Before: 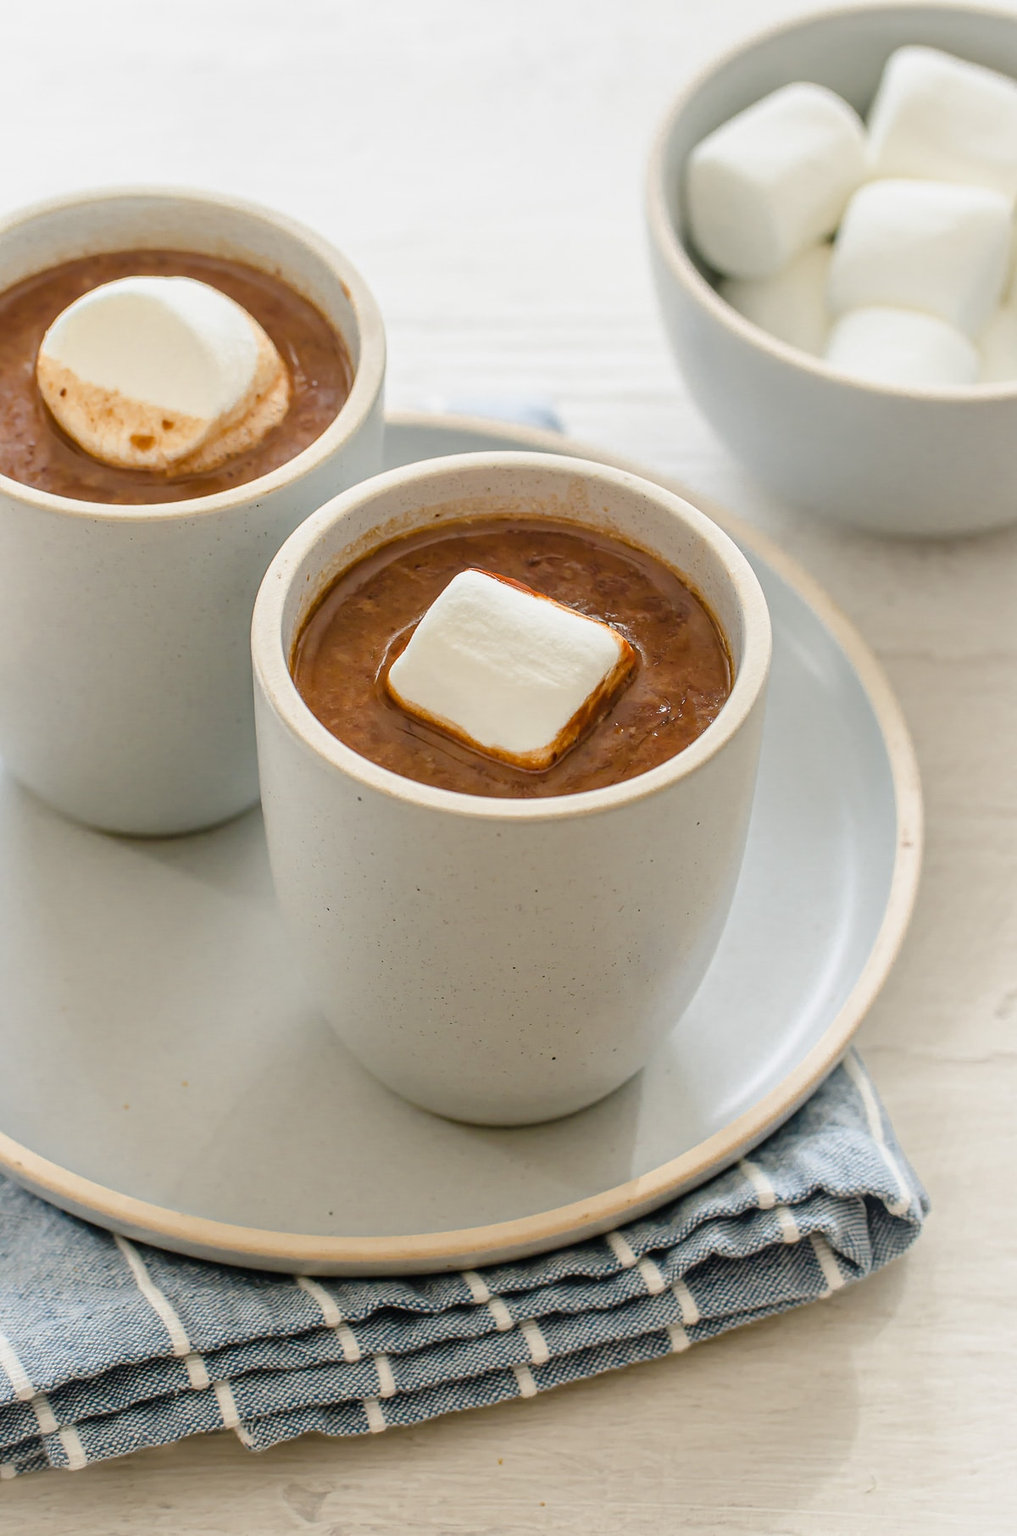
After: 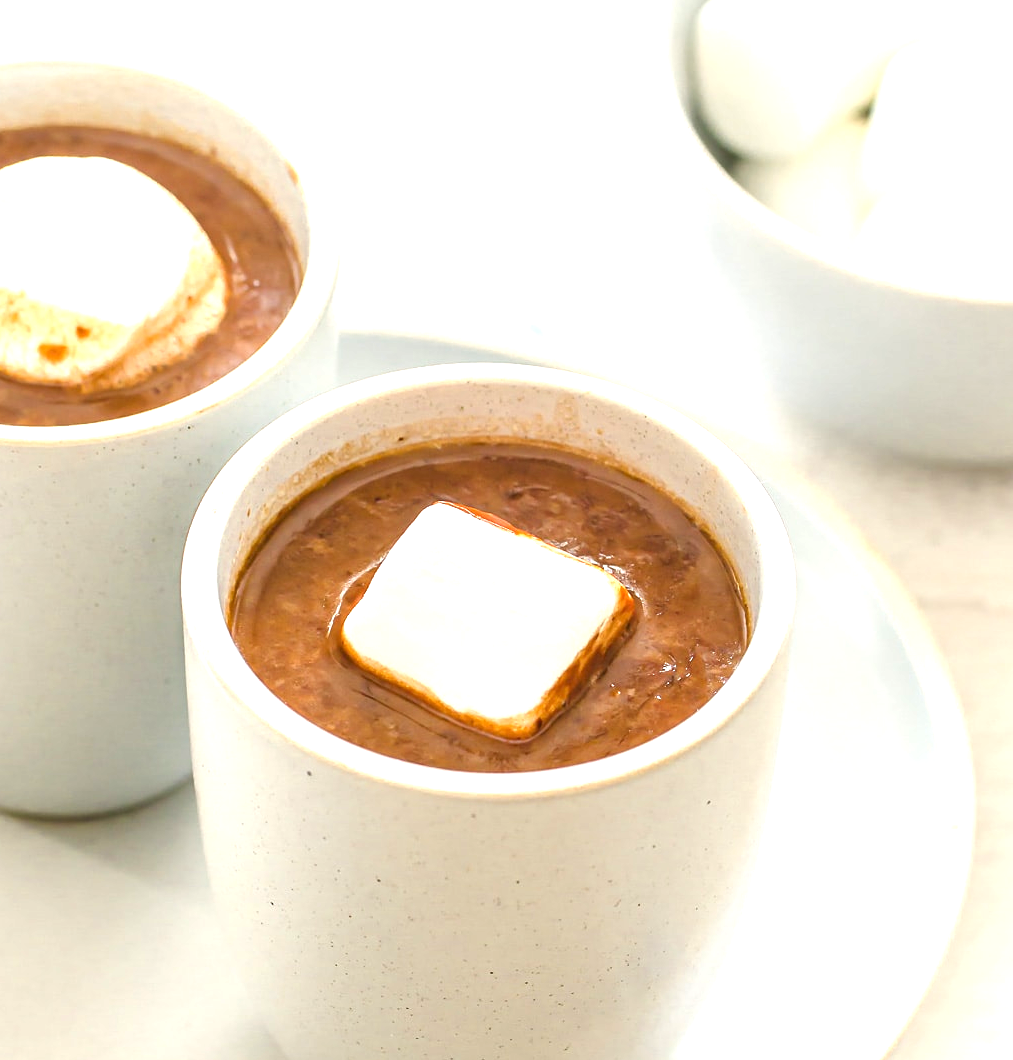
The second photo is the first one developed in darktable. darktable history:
exposure: exposure 1.148 EV, compensate exposure bias true, compensate highlight preservation false
crop and rotate: left 9.643%, top 9.379%, right 5.883%, bottom 32.086%
